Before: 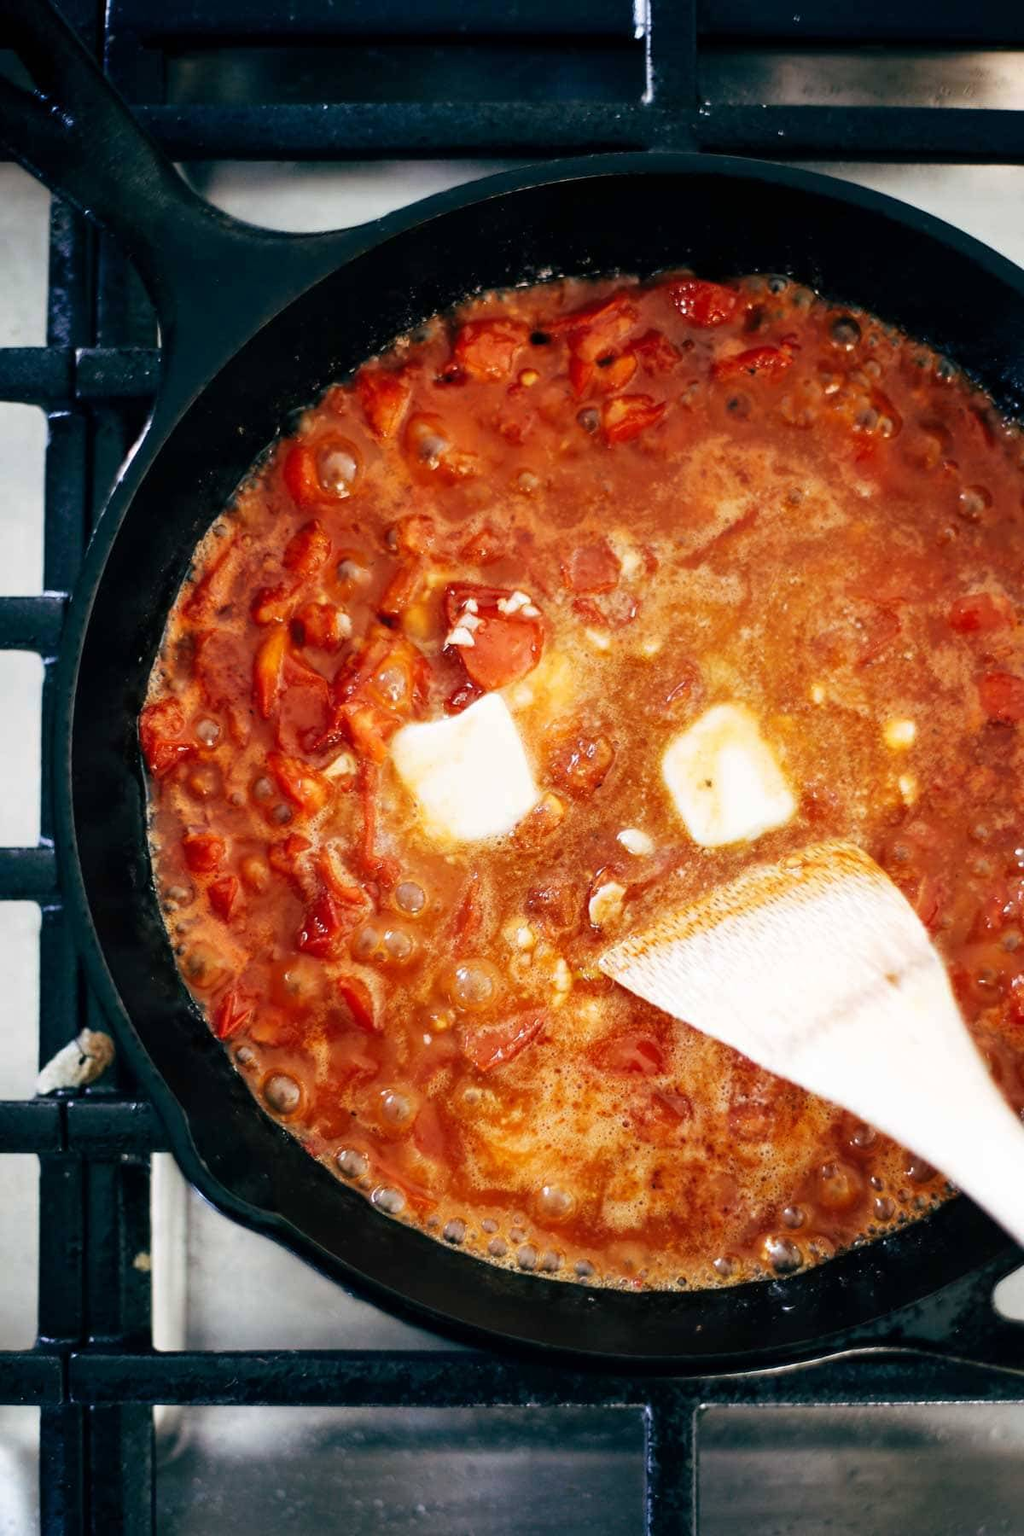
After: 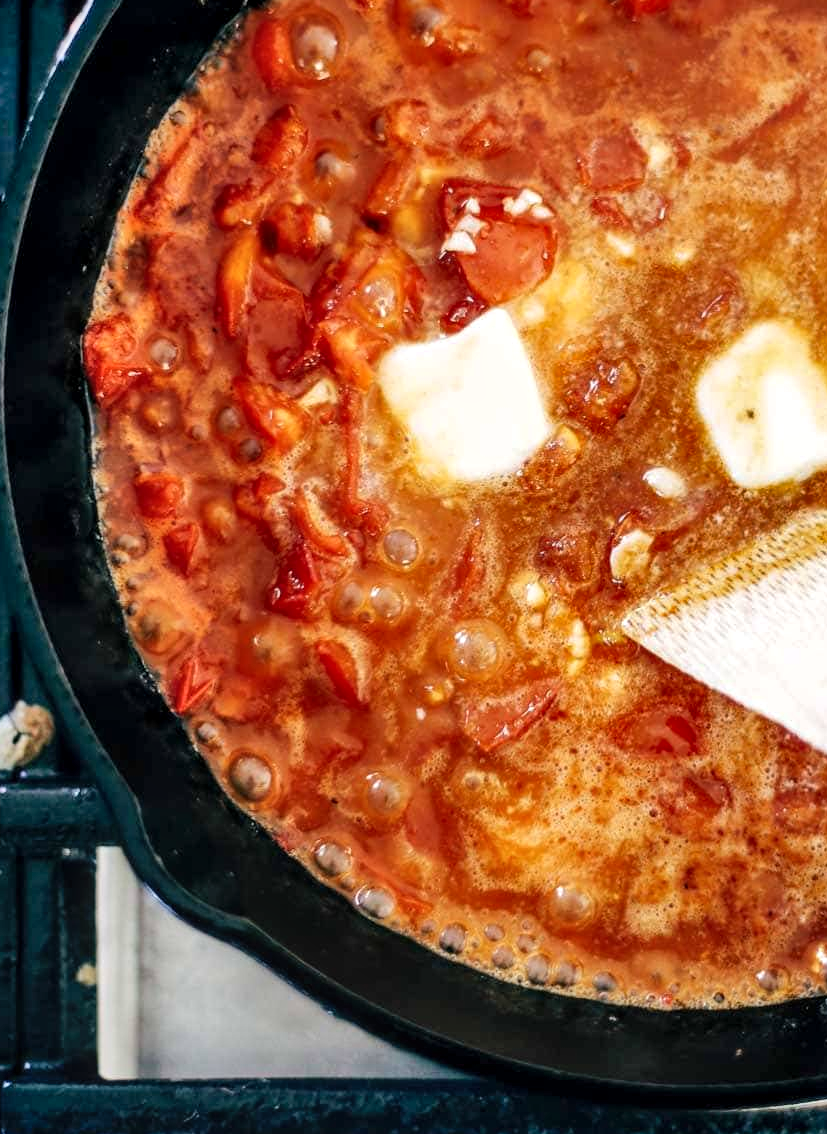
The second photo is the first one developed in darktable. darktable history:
shadows and highlights: low approximation 0.01, soften with gaussian
crop: left 6.687%, top 28.005%, right 24.316%, bottom 8.968%
local contrast: on, module defaults
